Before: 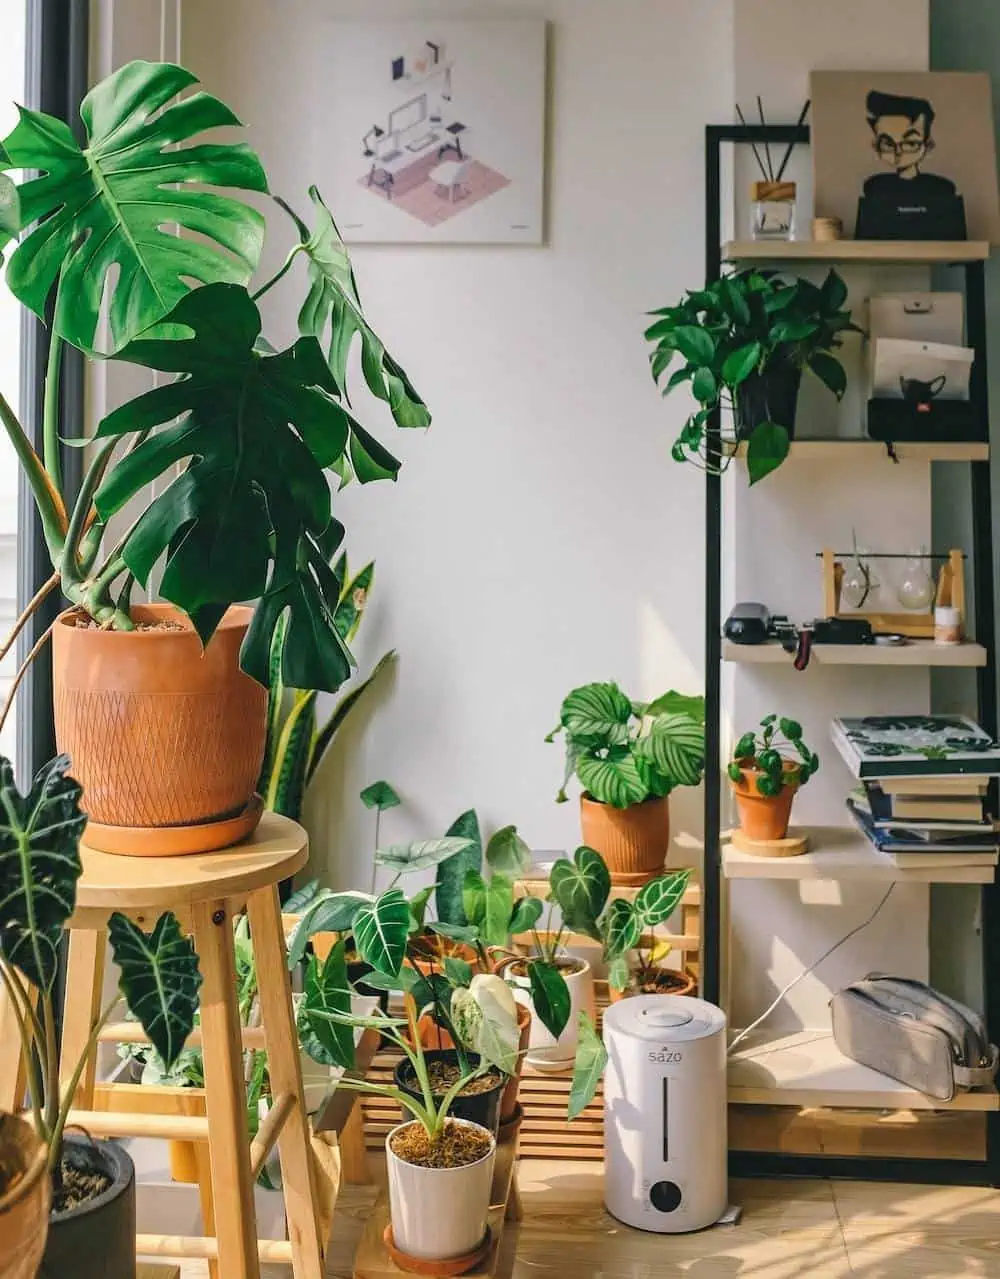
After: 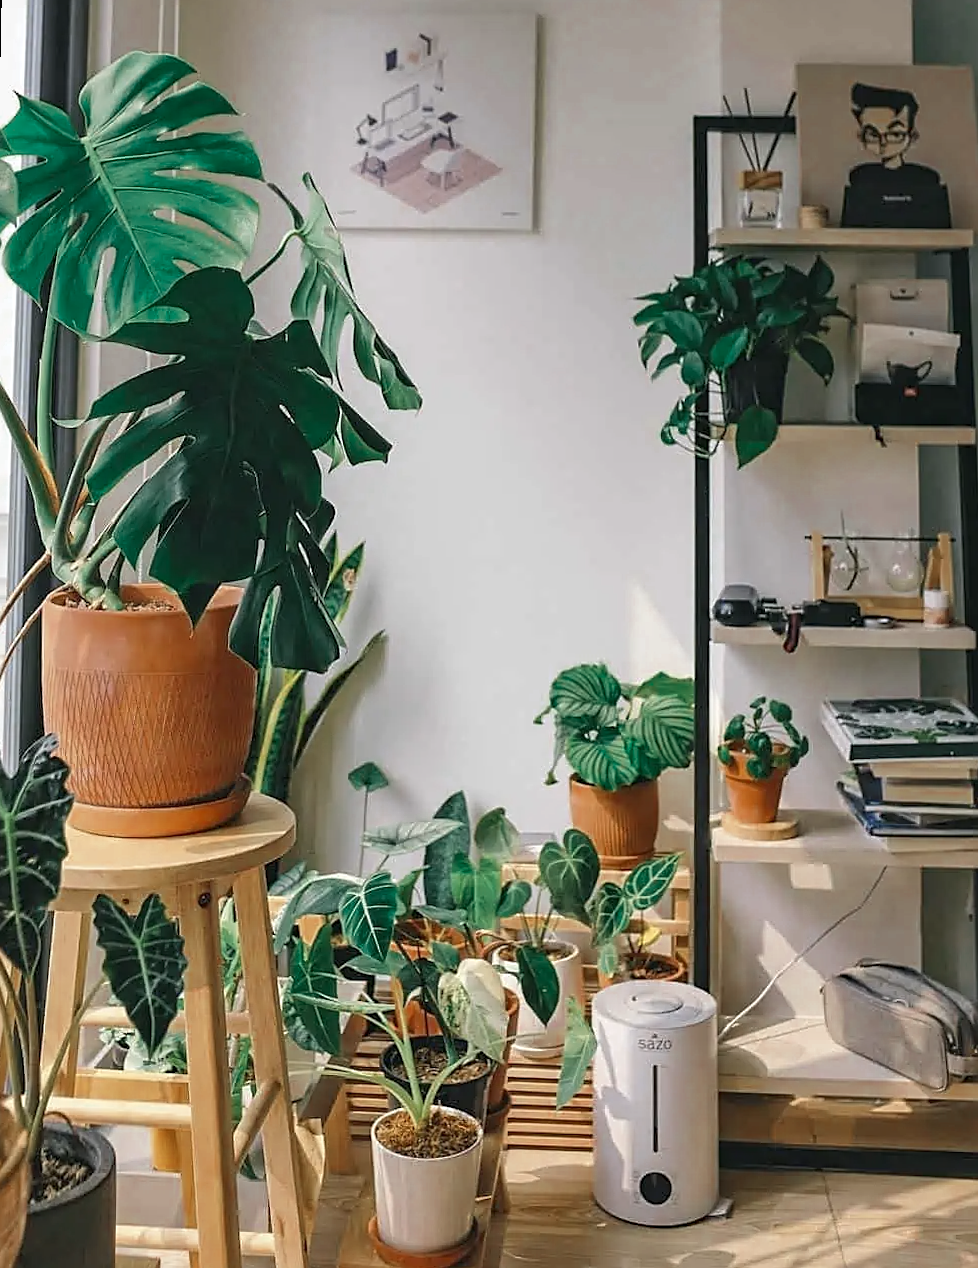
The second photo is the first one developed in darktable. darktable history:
color zones: curves: ch0 [(0, 0.5) (0.125, 0.4) (0.25, 0.5) (0.375, 0.4) (0.5, 0.4) (0.625, 0.6) (0.75, 0.6) (0.875, 0.5)]; ch1 [(0, 0.35) (0.125, 0.45) (0.25, 0.35) (0.375, 0.35) (0.5, 0.35) (0.625, 0.35) (0.75, 0.45) (0.875, 0.35)]; ch2 [(0, 0.6) (0.125, 0.5) (0.25, 0.5) (0.375, 0.6) (0.5, 0.6) (0.625, 0.5) (0.75, 0.5) (0.875, 0.5)]
sharpen: on, module defaults
rotate and perspective: rotation 0.226°, lens shift (vertical) -0.042, crop left 0.023, crop right 0.982, crop top 0.006, crop bottom 0.994
